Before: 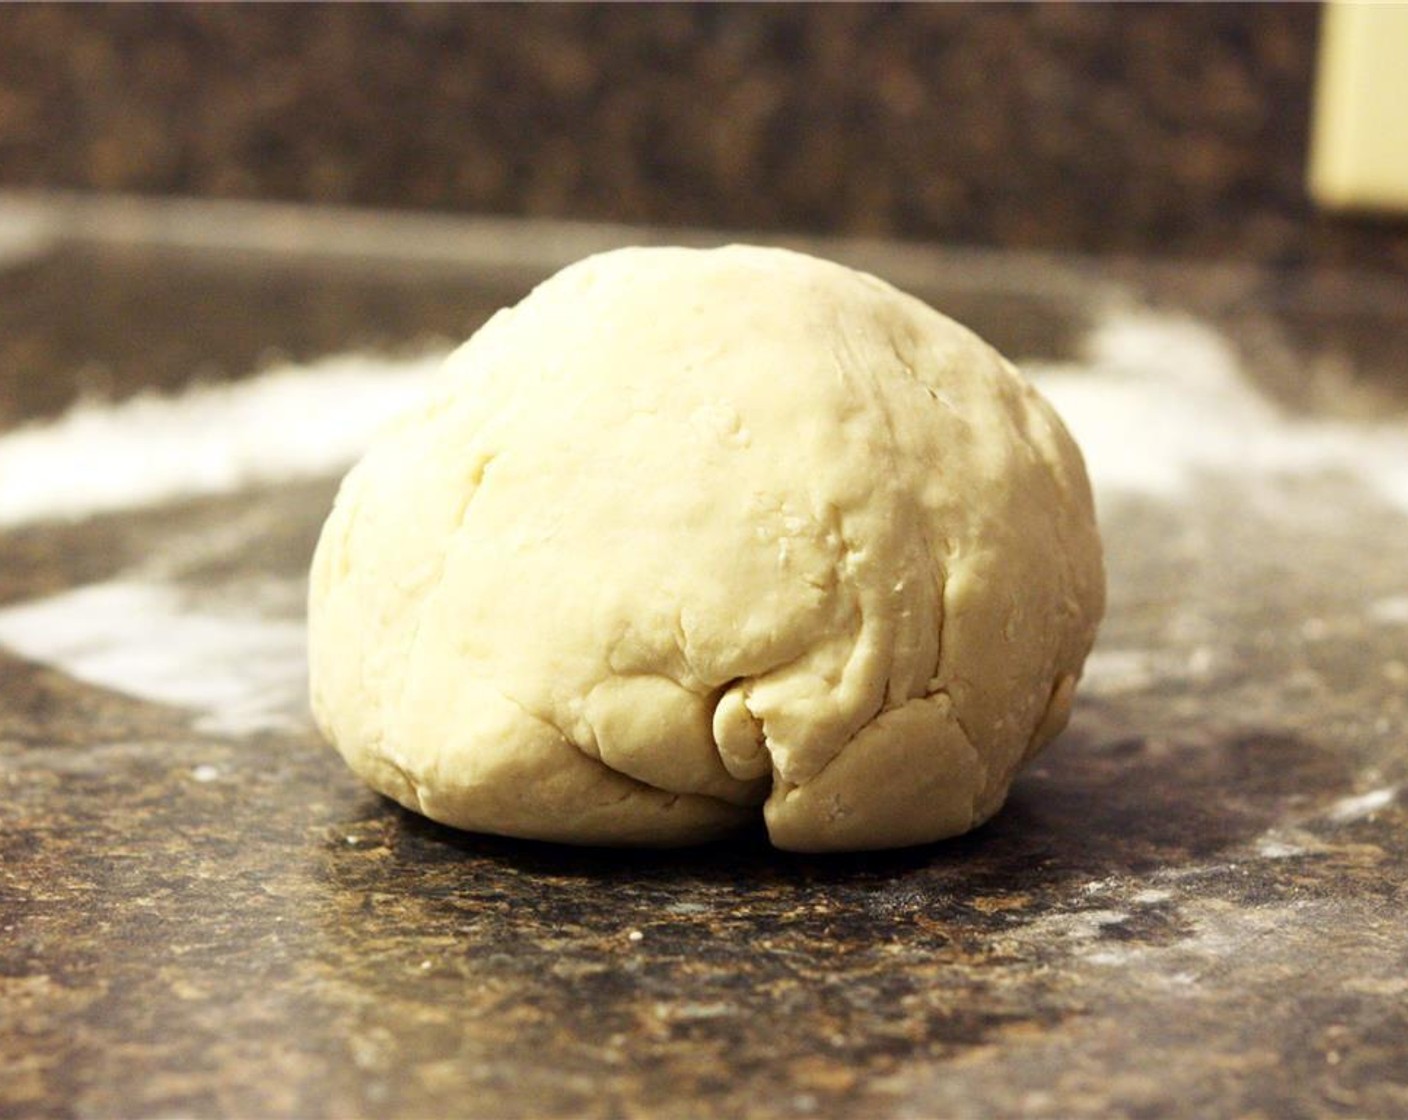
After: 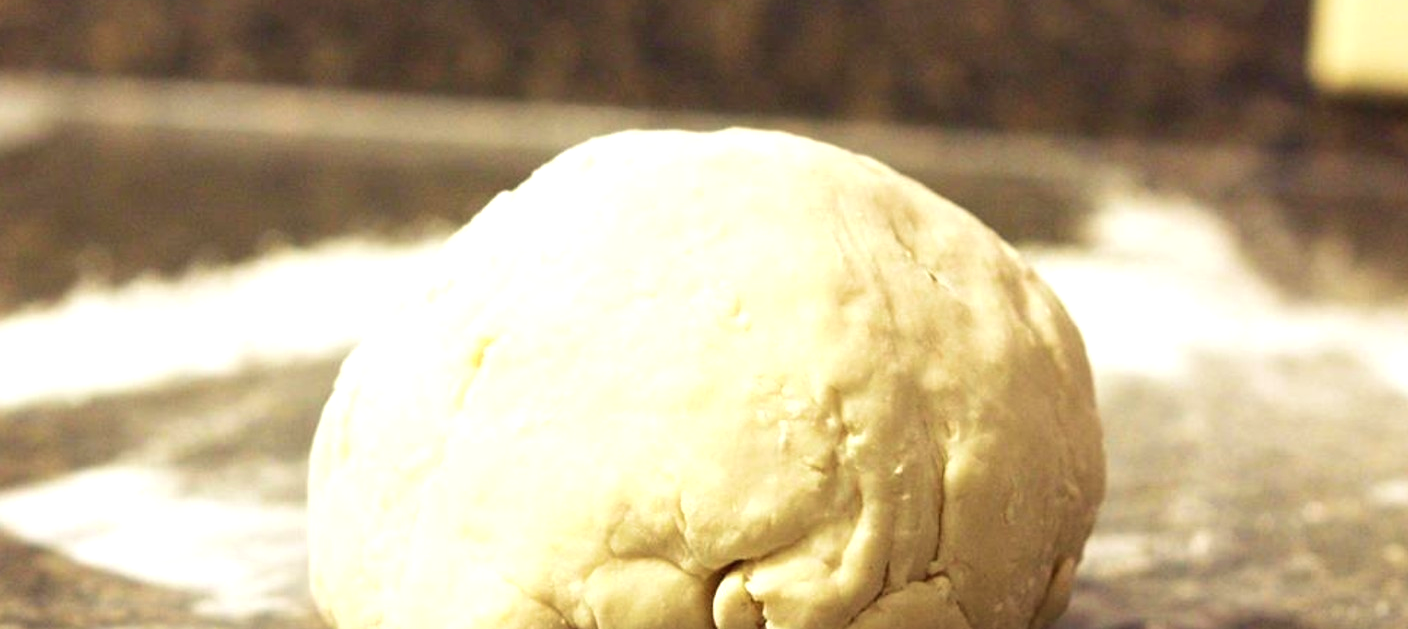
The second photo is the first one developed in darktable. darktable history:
shadows and highlights: shadows 13.52, white point adjustment 1.28, highlights -1.76, soften with gaussian
exposure: black level correction 0, exposure 0.301 EV, compensate highlight preservation false
velvia: on, module defaults
crop and rotate: top 10.499%, bottom 33.322%
